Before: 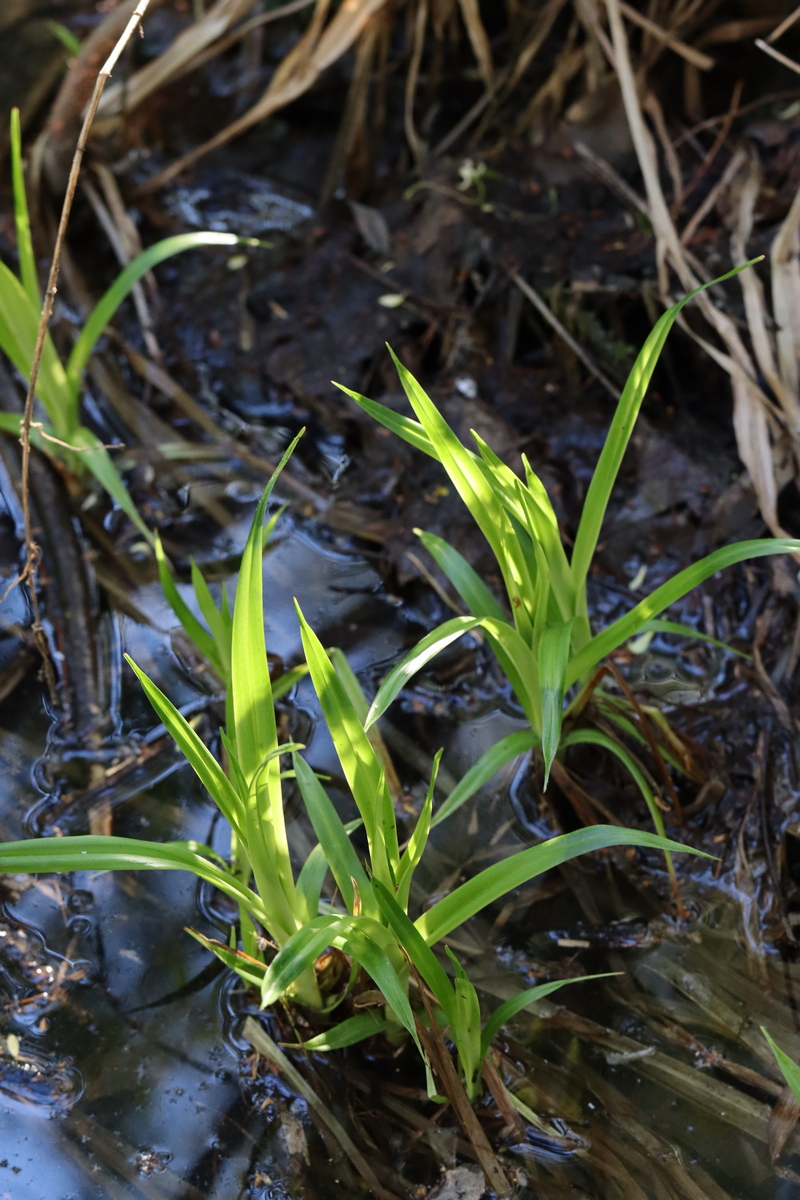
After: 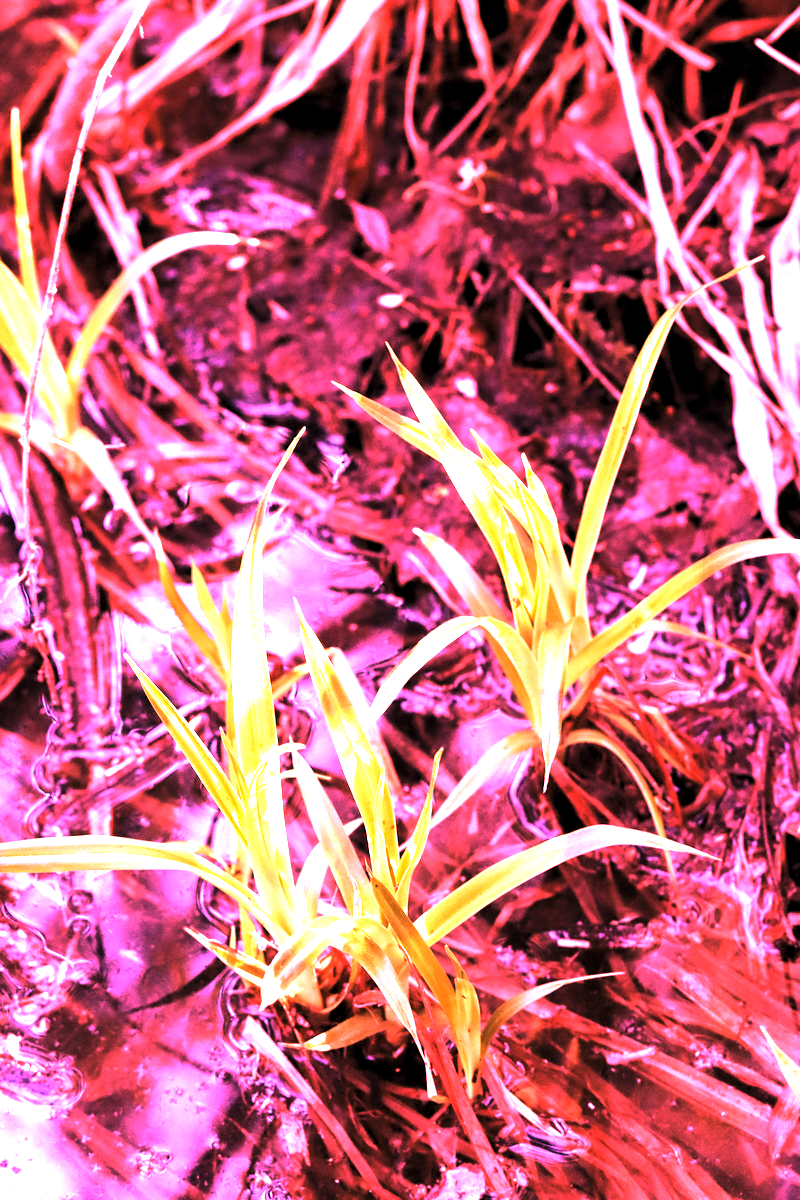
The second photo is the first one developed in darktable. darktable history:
exposure: black level correction 0, exposure 0.5 EV, compensate exposure bias true, compensate highlight preservation false
white balance: red 4.26, blue 1.802
levels: levels [0.101, 0.578, 0.953]
